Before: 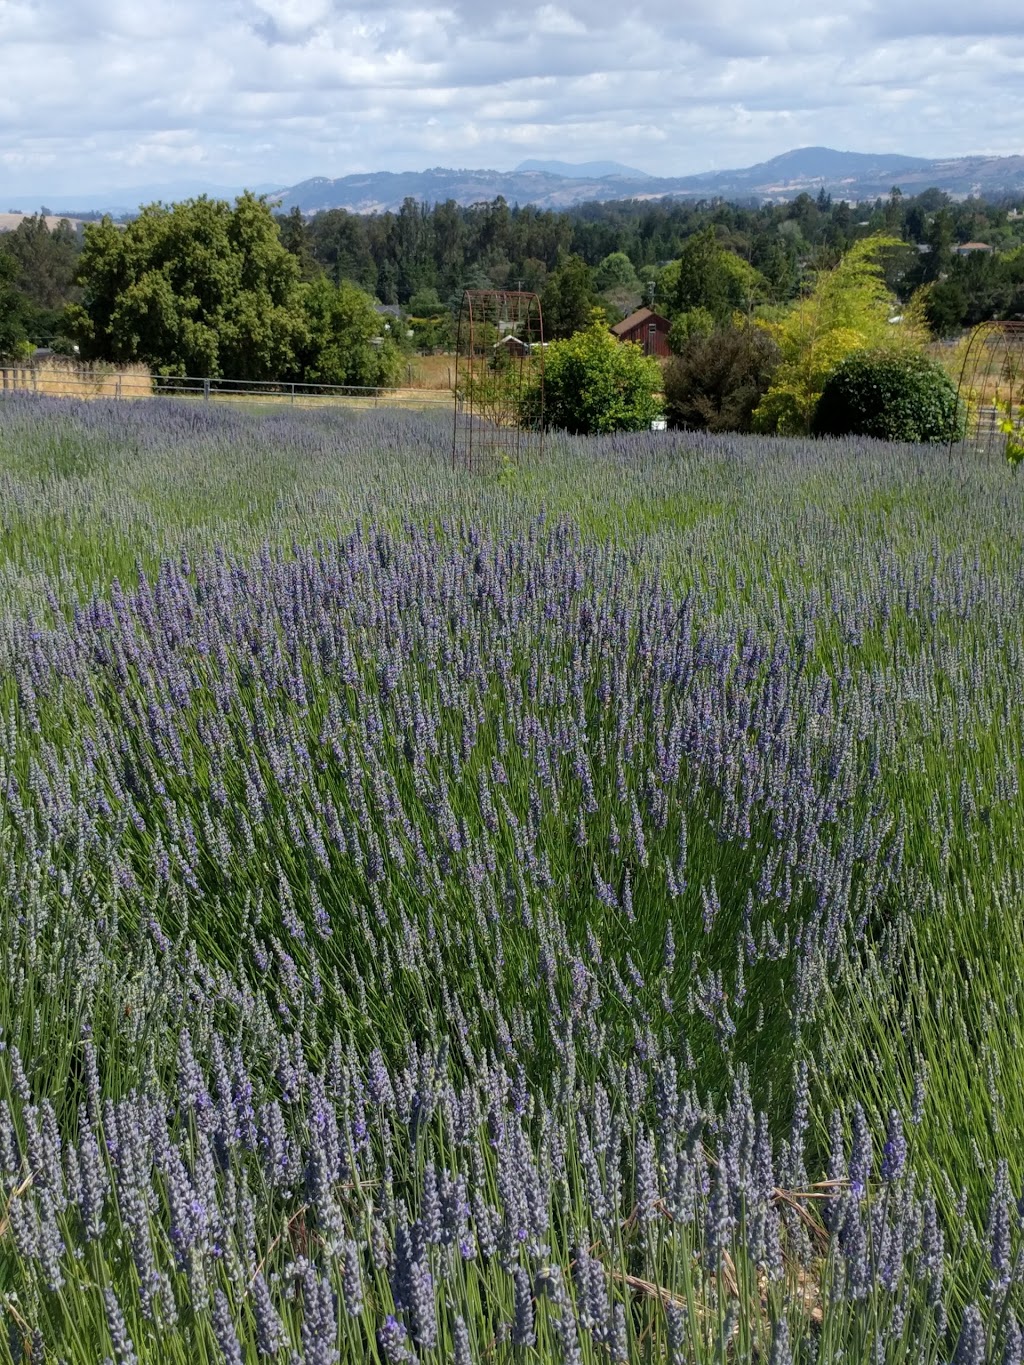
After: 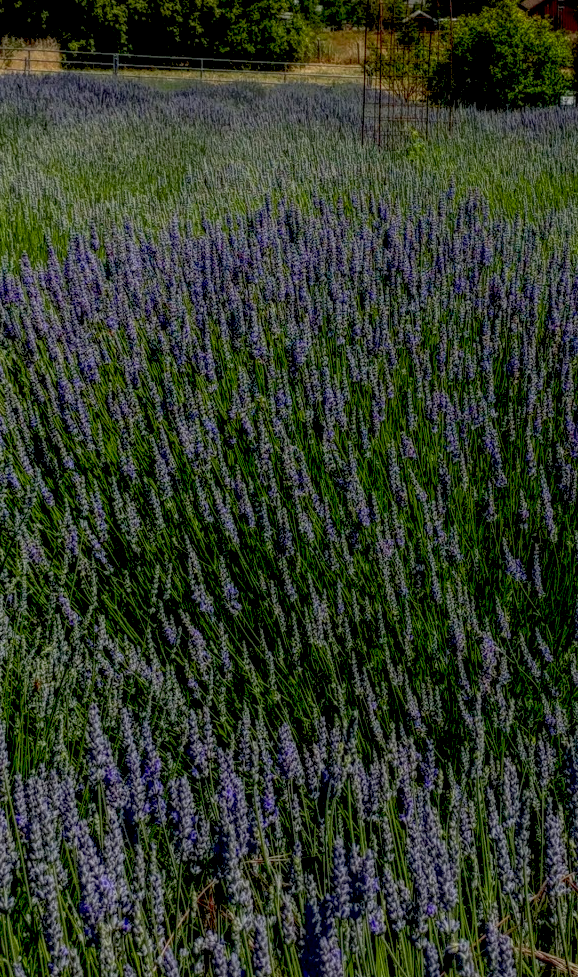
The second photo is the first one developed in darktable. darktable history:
local contrast: highlights 20%, shadows 24%, detail 200%, midtone range 0.2
exposure: black level correction 0.047, exposure 0.013 EV, compensate exposure bias true, compensate highlight preservation false
crop: left 8.941%, top 23.873%, right 34.578%, bottom 4.515%
